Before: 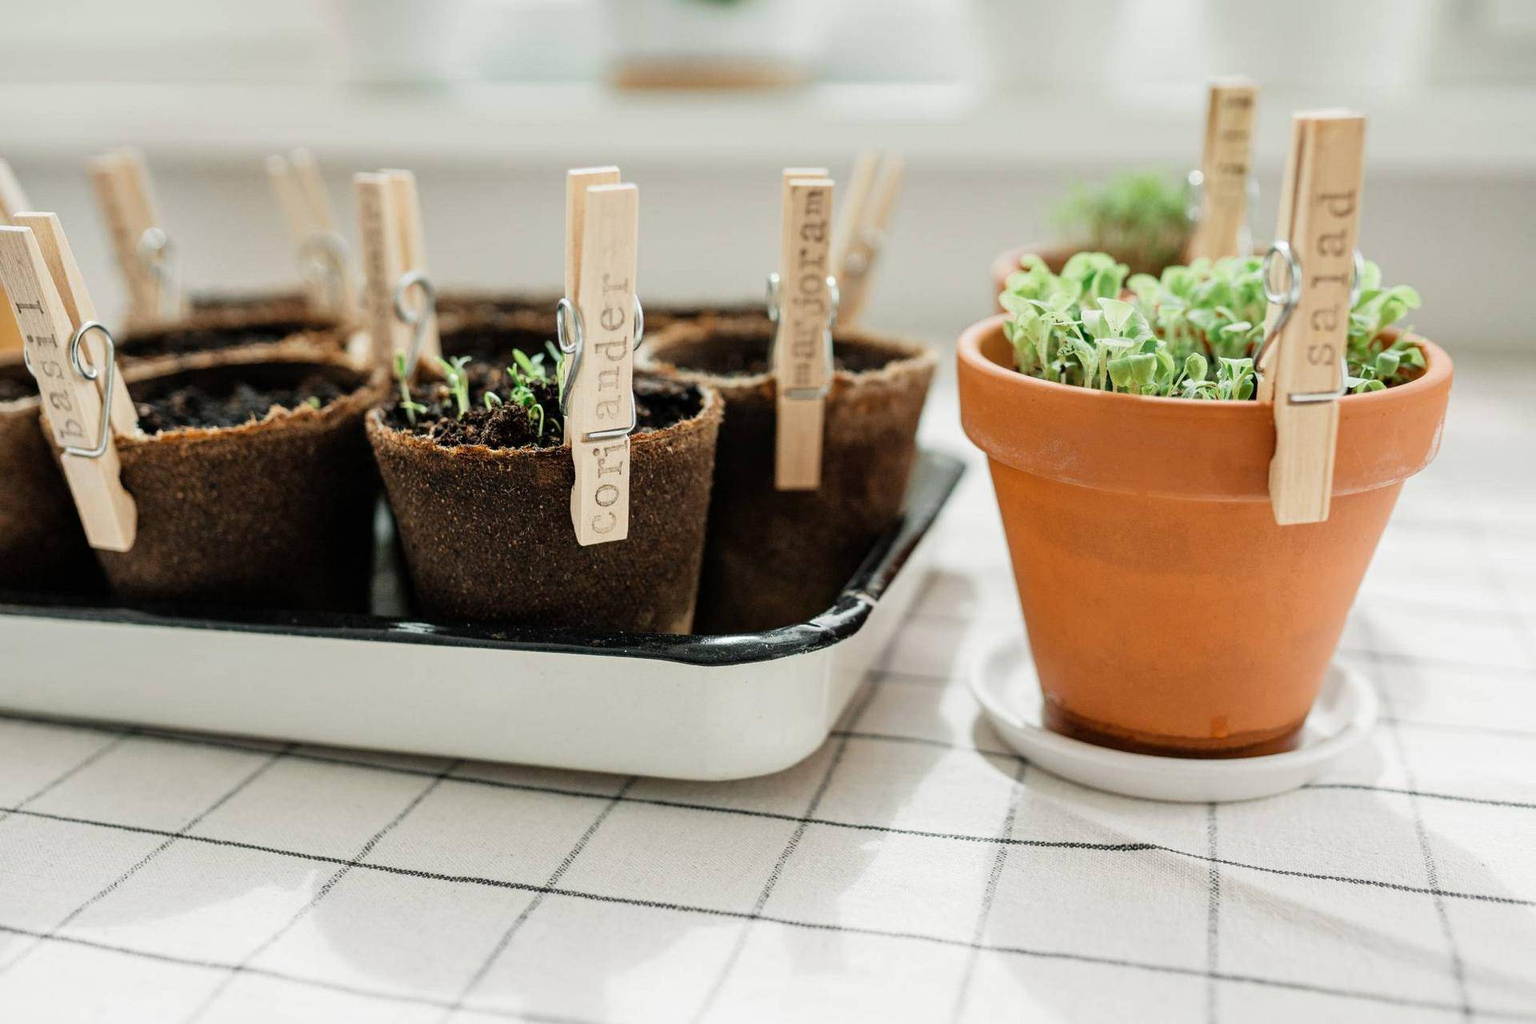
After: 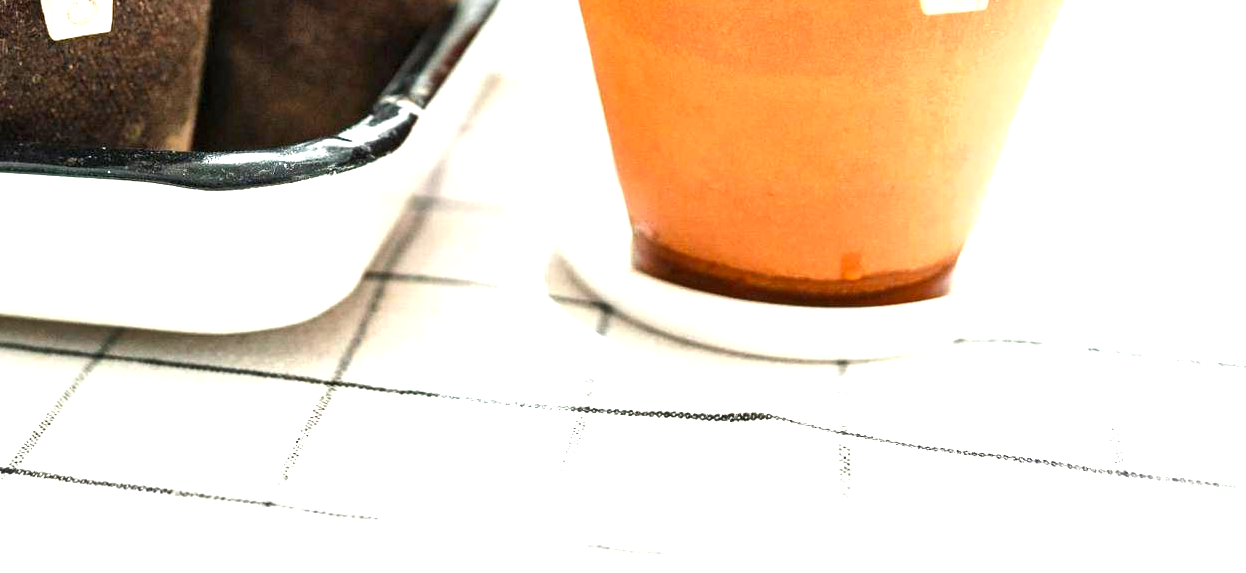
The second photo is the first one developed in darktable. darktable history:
shadows and highlights: shadows 75.27, highlights -25.74, soften with gaussian
crop and rotate: left 35.069%, top 50.2%, bottom 4.985%
exposure: black level correction 0, exposure 1.534 EV, compensate highlight preservation false
